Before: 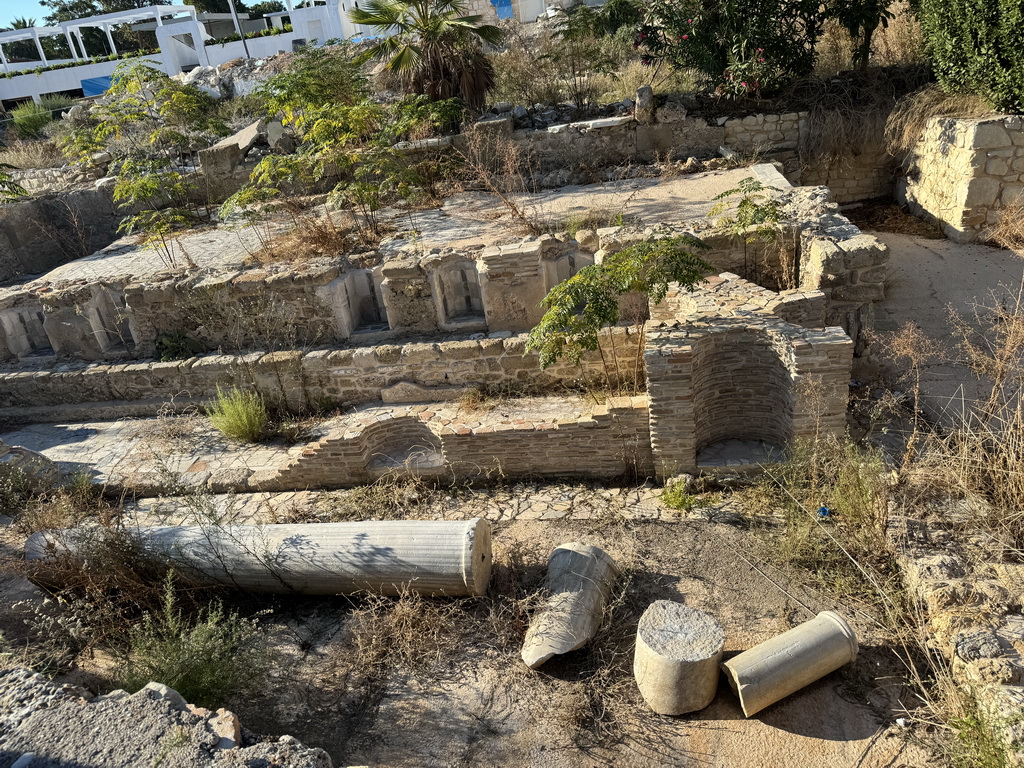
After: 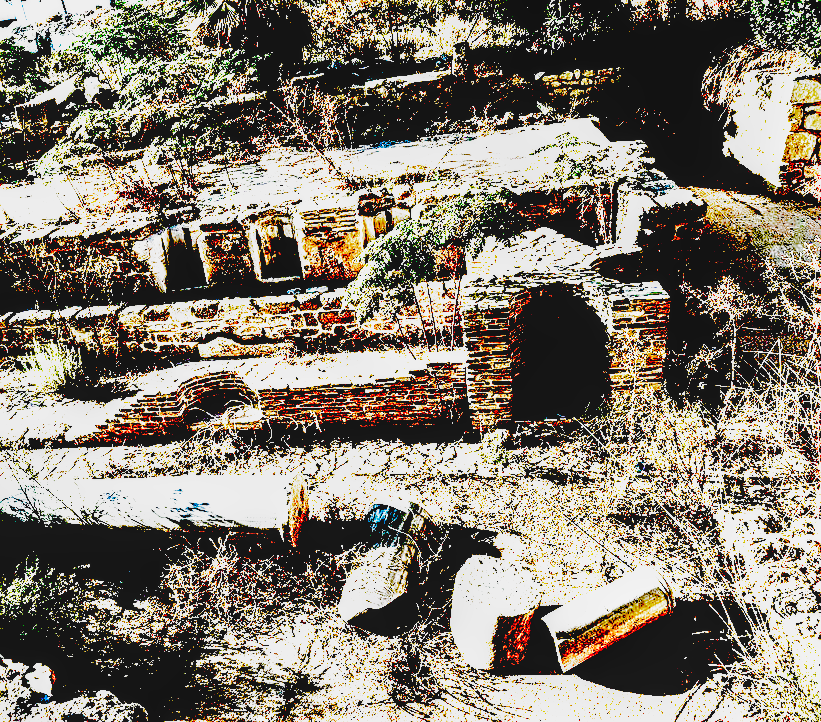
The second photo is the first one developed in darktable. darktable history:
exposure: black level correction 0.1, exposure 2.96 EV, compensate highlight preservation false
contrast equalizer: octaves 7, y [[0.514, 0.573, 0.581, 0.508, 0.5, 0.5], [0.5 ×6], [0.5 ×6], [0 ×6], [0 ×6]], mix 0.147
local contrast: on, module defaults
tone equalizer: -8 EV -0.534 EV, -7 EV -0.329 EV, -6 EV -0.107 EV, -5 EV 0.43 EV, -4 EV 0.985 EV, -3 EV 0.814 EV, -2 EV -0.01 EV, -1 EV 0.139 EV, +0 EV -0.017 EV
crop and rotate: left 17.894%, top 5.923%, right 1.846%
color calibration: illuminant Planckian (black body), x 0.368, y 0.361, temperature 4276.85 K
sharpen: on, module defaults
filmic rgb: black relative exposure -7.65 EV, white relative exposure 4.56 EV, hardness 3.61, preserve chrominance no, color science v4 (2020)
